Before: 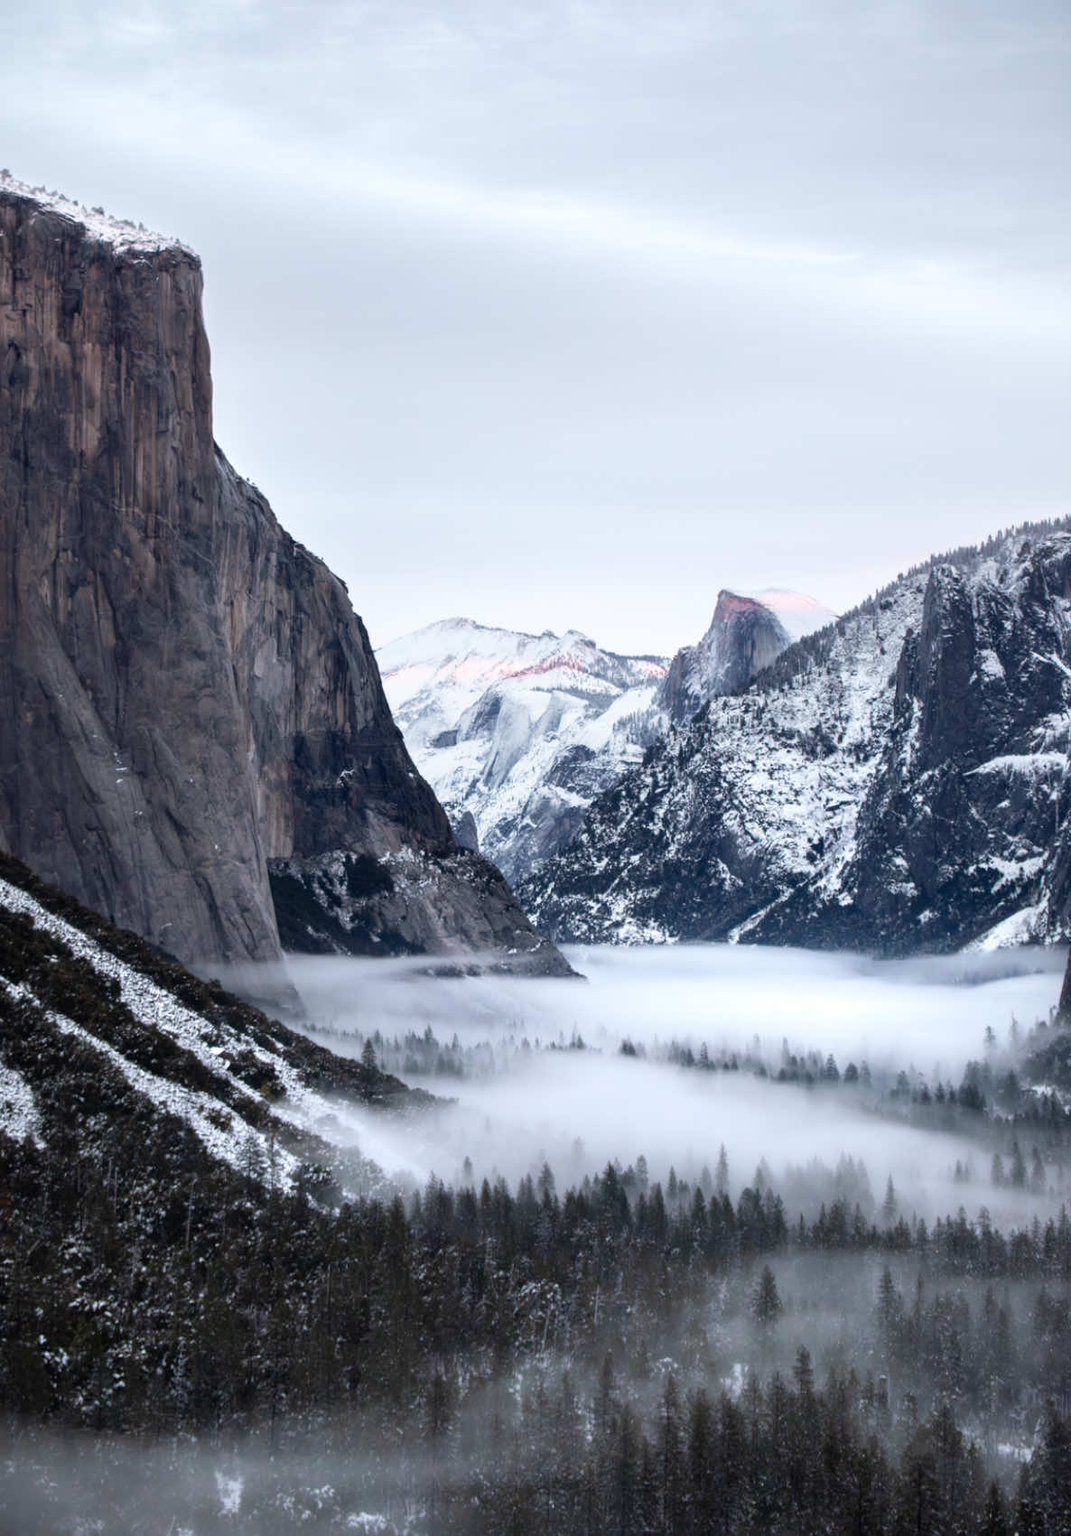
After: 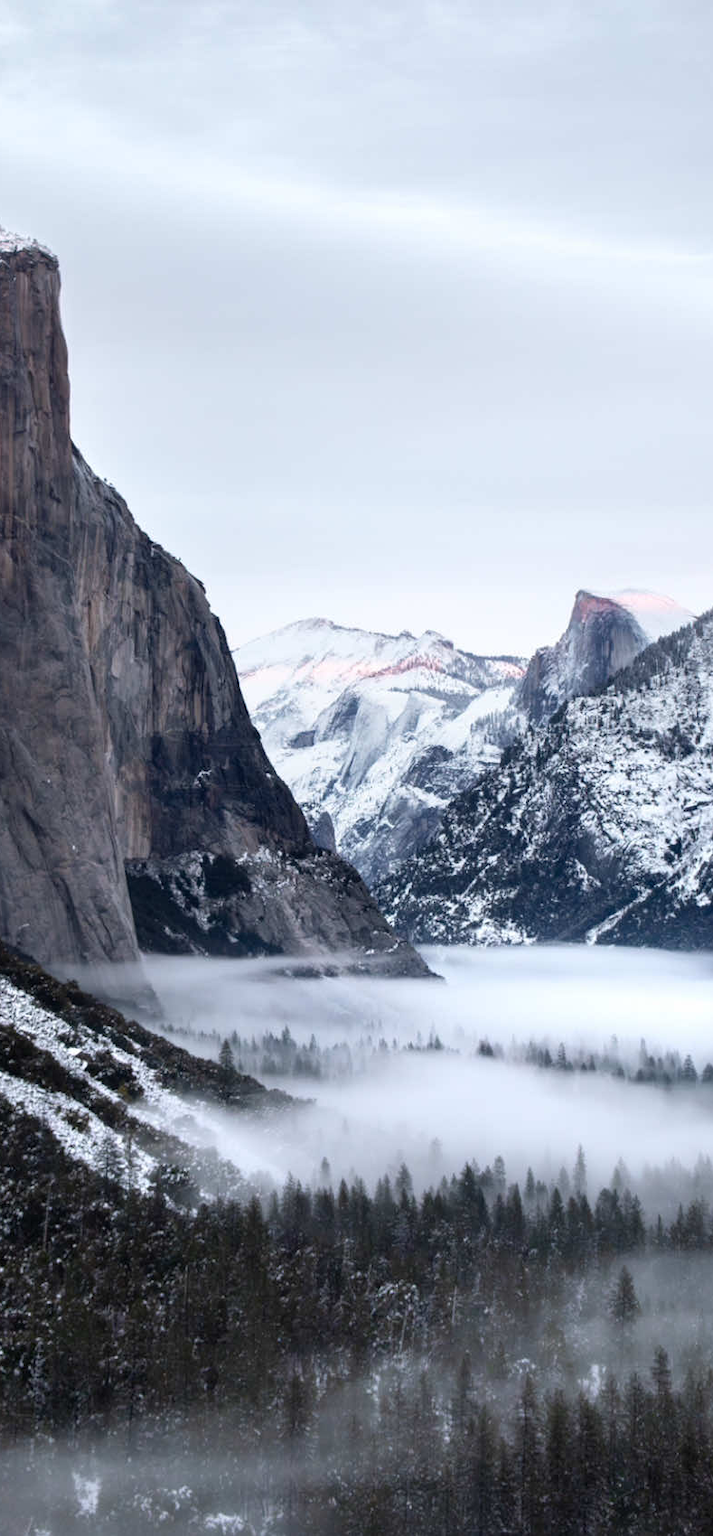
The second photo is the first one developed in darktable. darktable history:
crop and rotate: left 13.33%, right 20.055%
